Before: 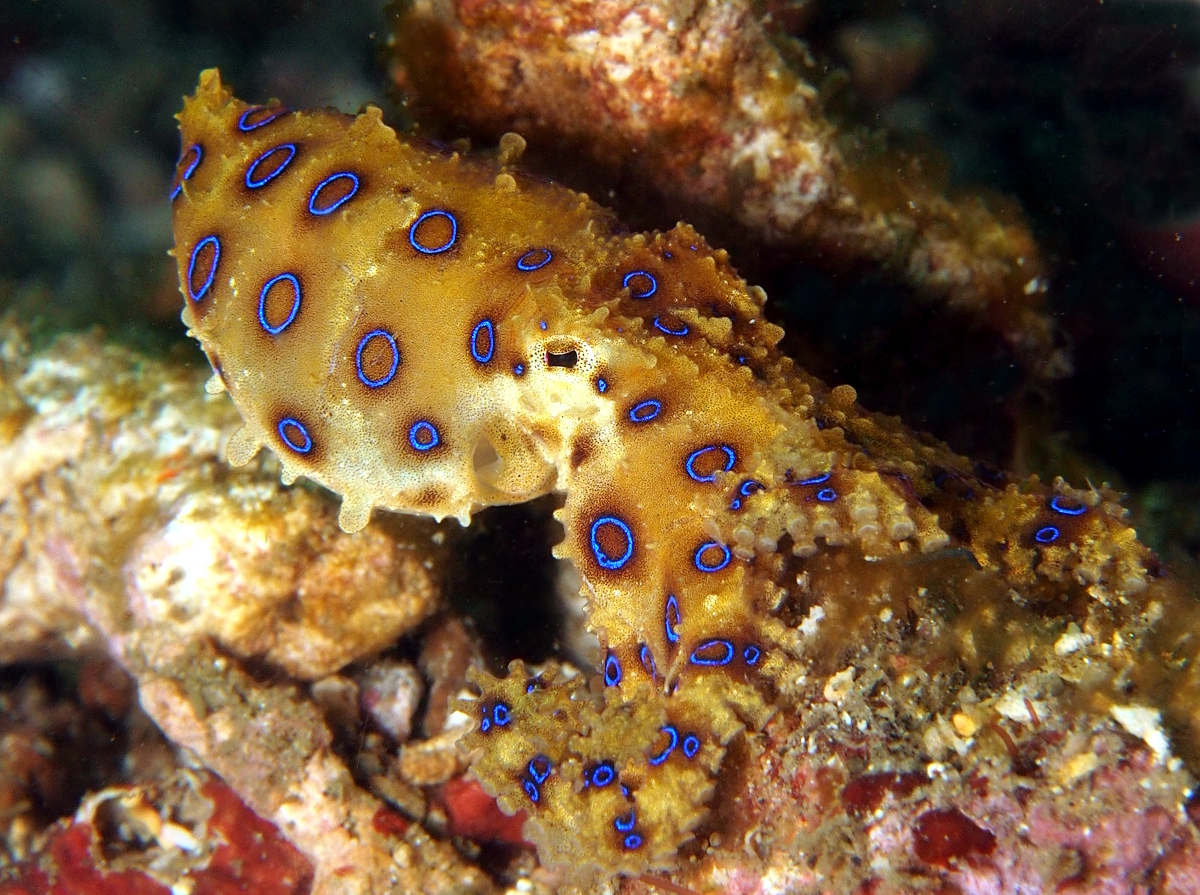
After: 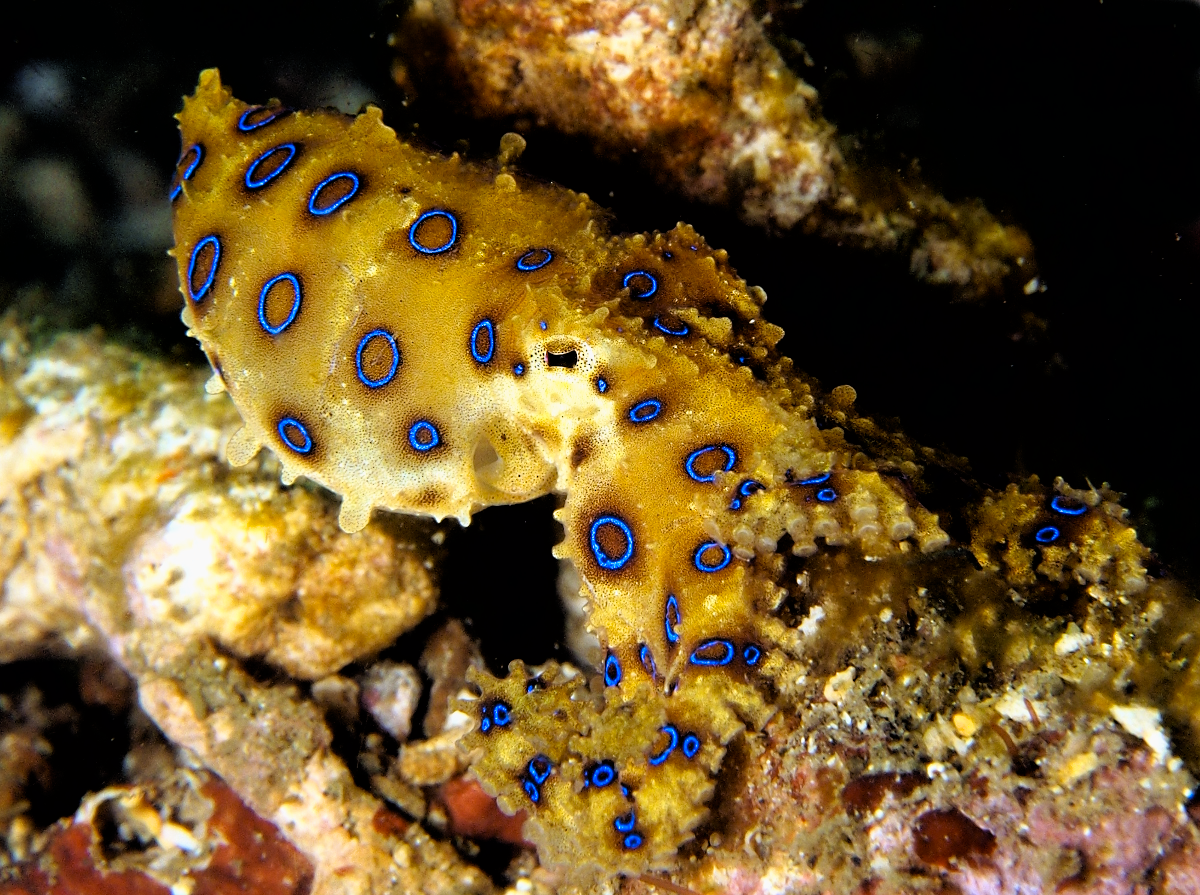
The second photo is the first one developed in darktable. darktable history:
color contrast: green-magenta contrast 0.85, blue-yellow contrast 1.25, unbound 0
filmic rgb: black relative exposure -3.72 EV, white relative exposure 2.77 EV, dynamic range scaling -5.32%, hardness 3.03
sharpen: radius 5.325, amount 0.312, threshold 26.433
